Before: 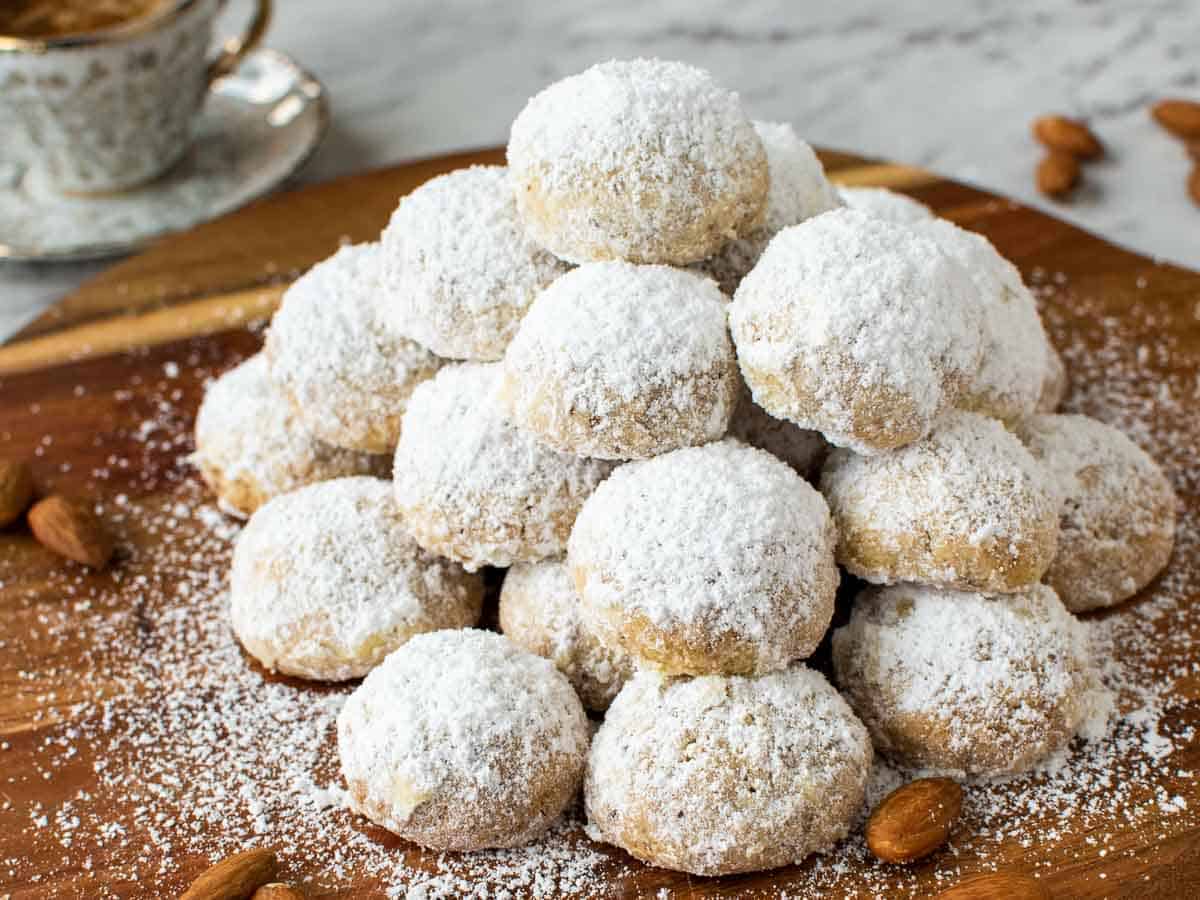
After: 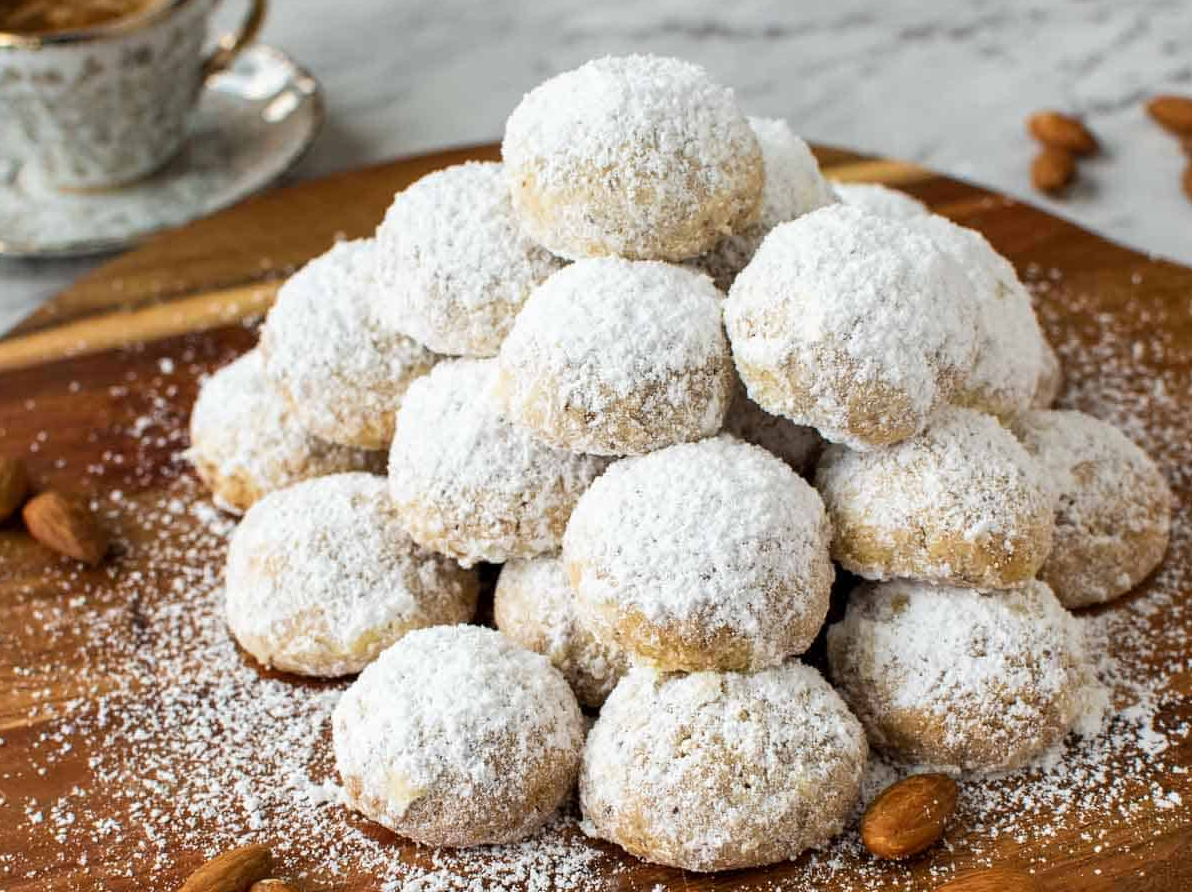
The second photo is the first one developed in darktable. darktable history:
crop: left 0.495%, top 0.47%, right 0.144%, bottom 0.366%
